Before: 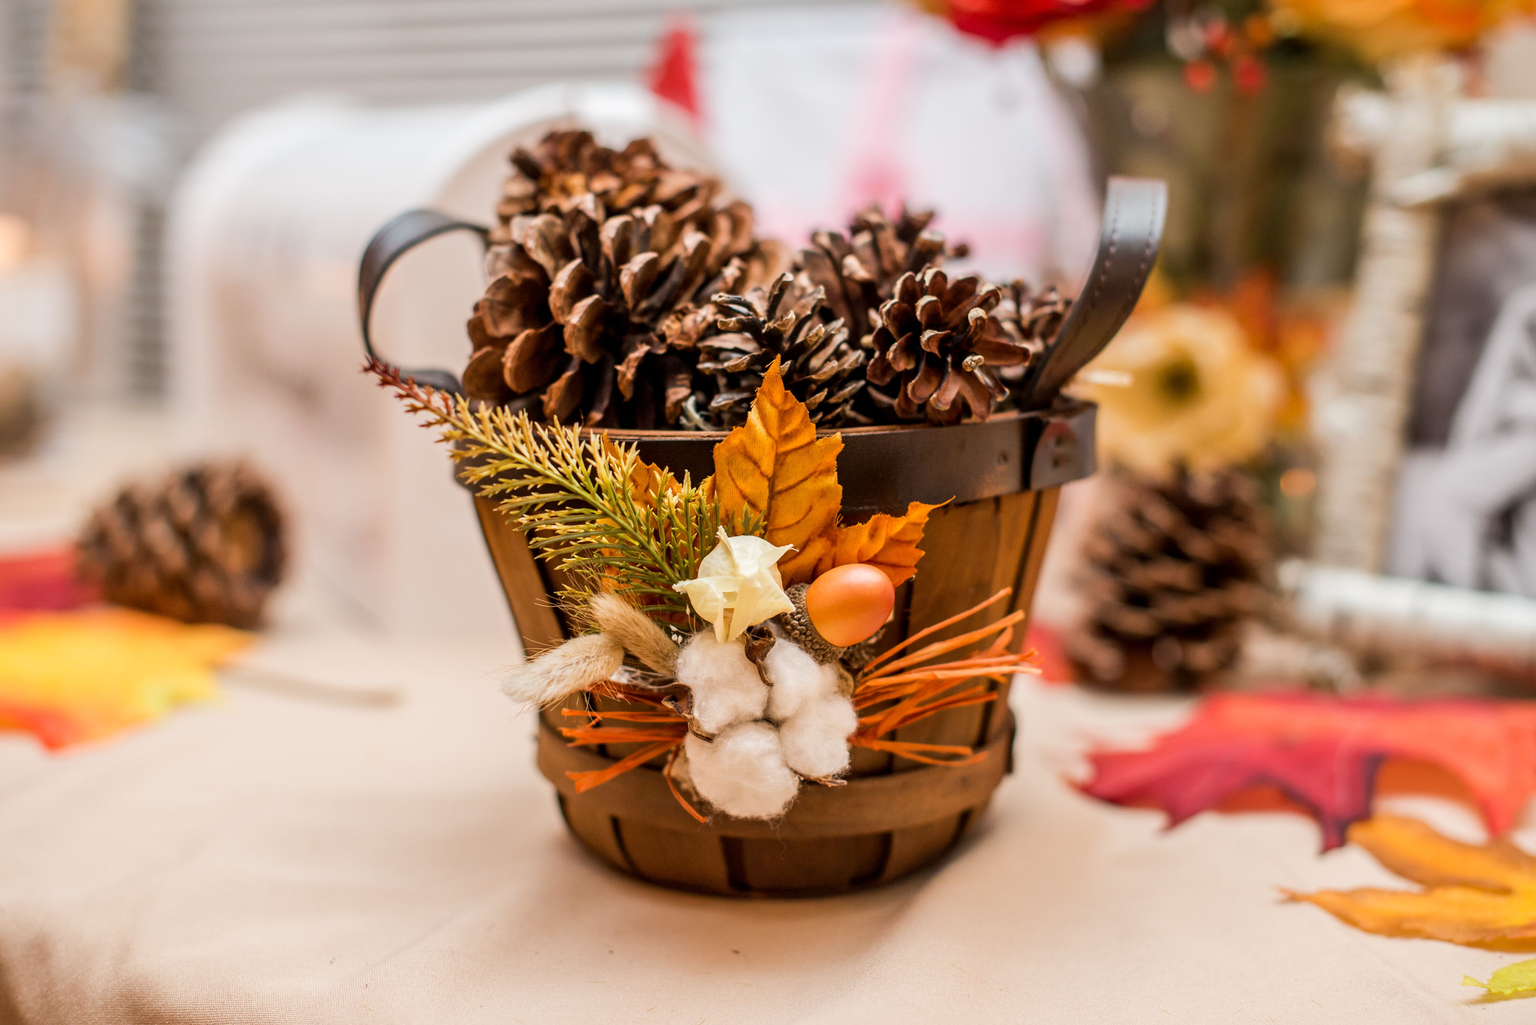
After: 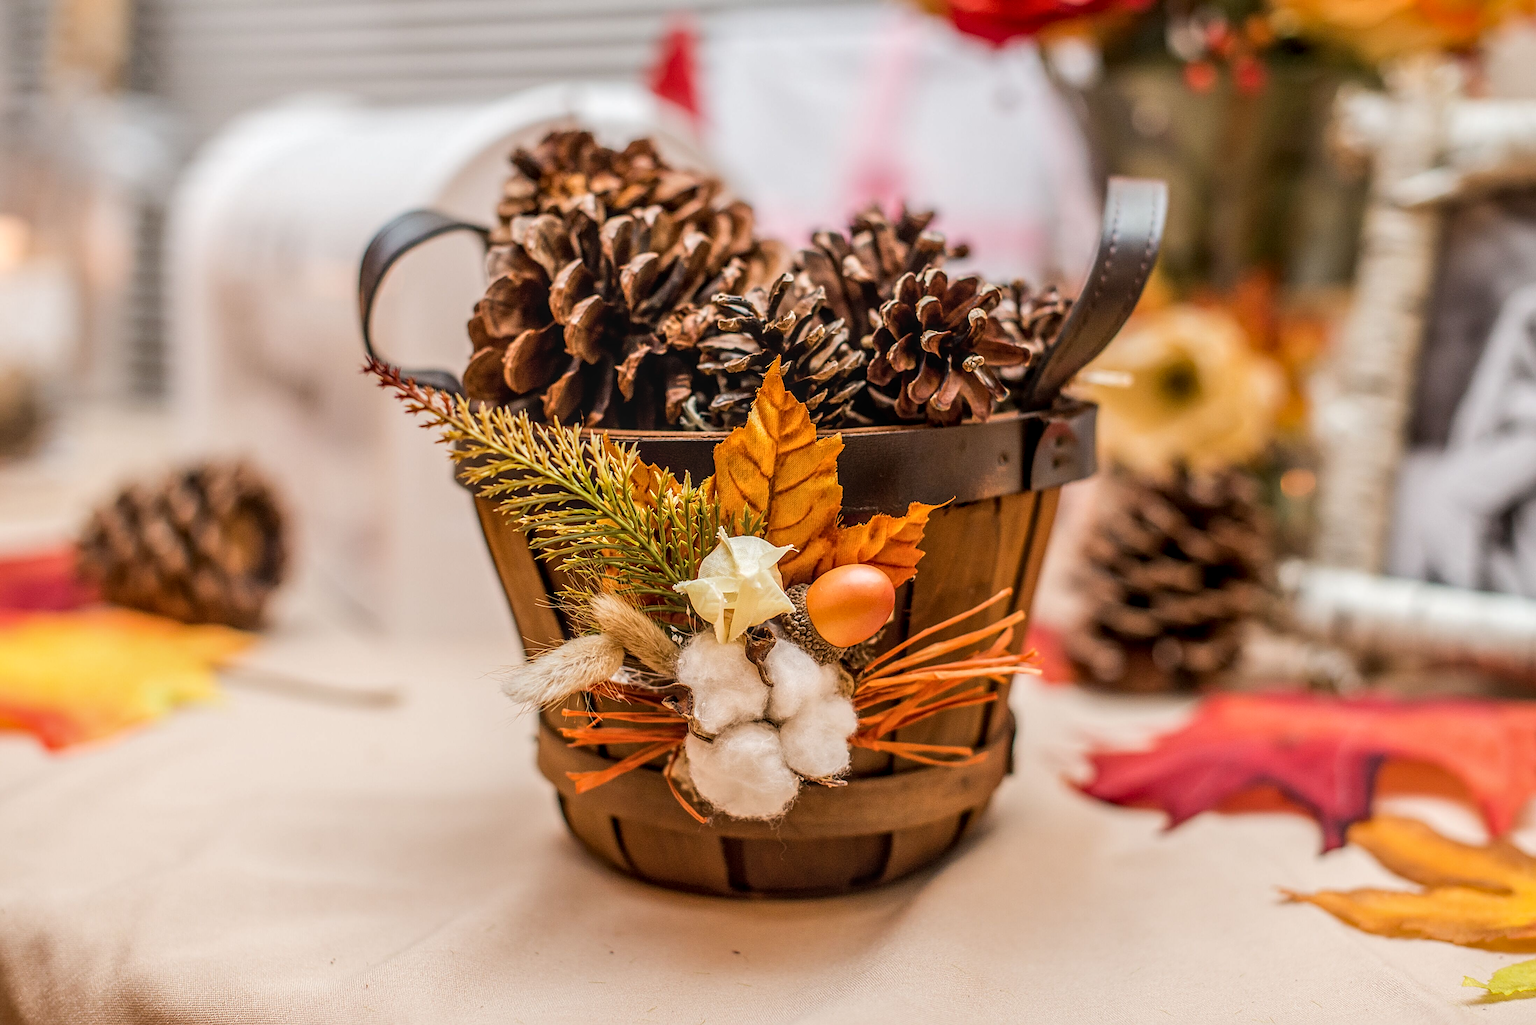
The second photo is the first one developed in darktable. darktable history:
local contrast: highlights 1%, shadows 5%, detail 133%
sharpen: radius 2.613, amount 0.696
